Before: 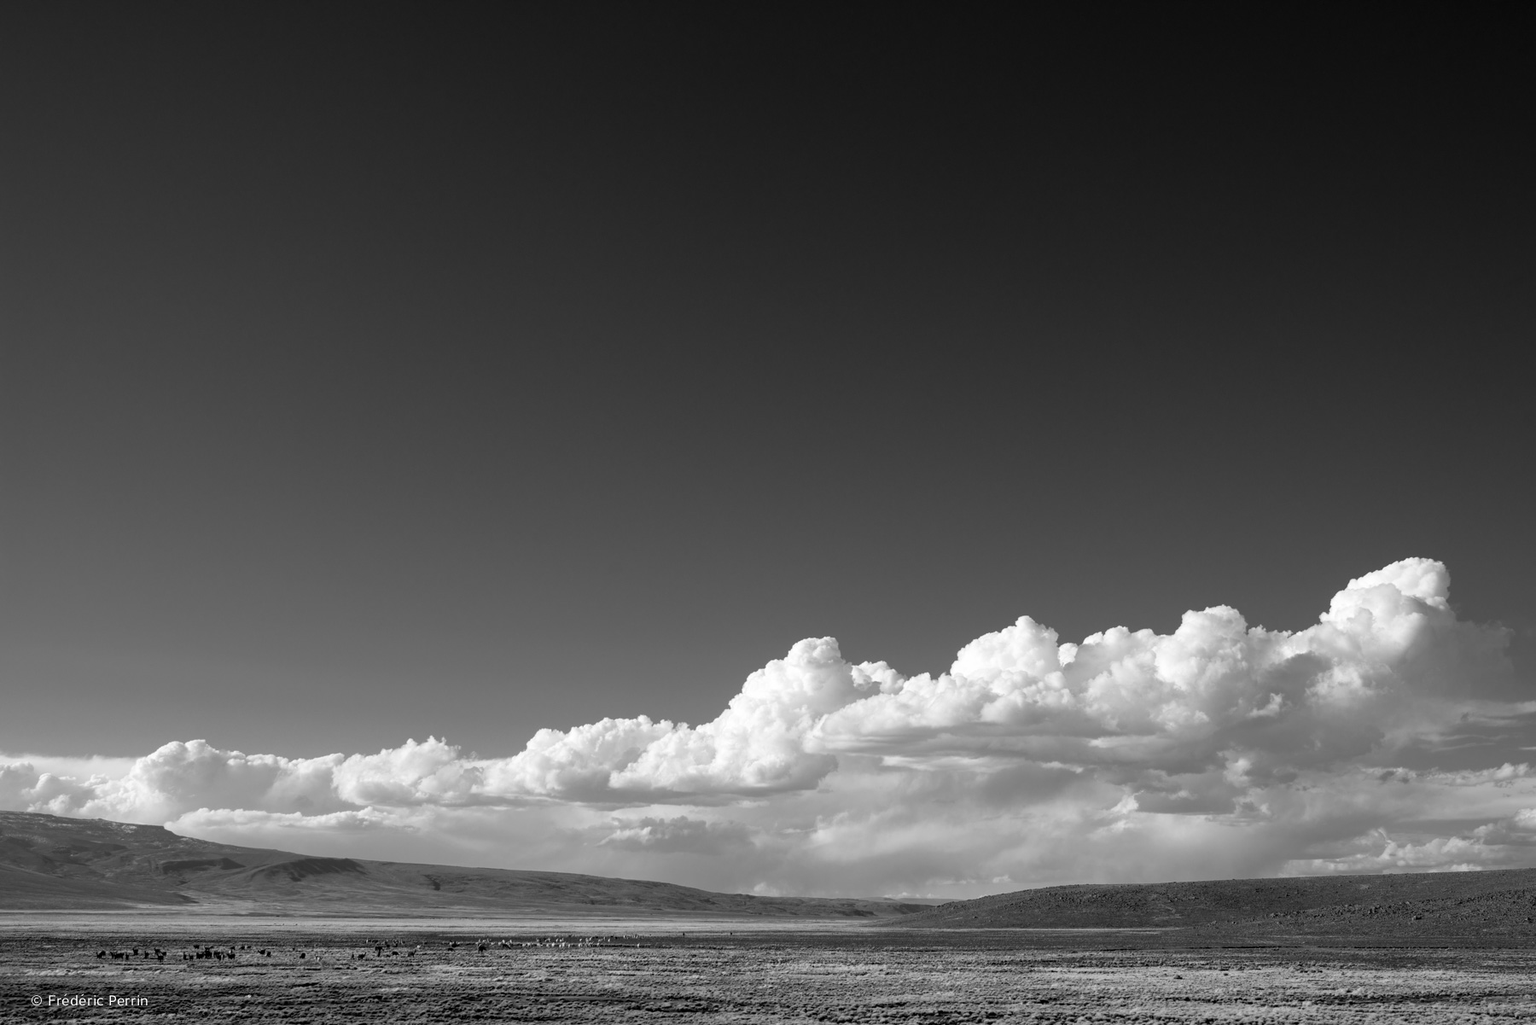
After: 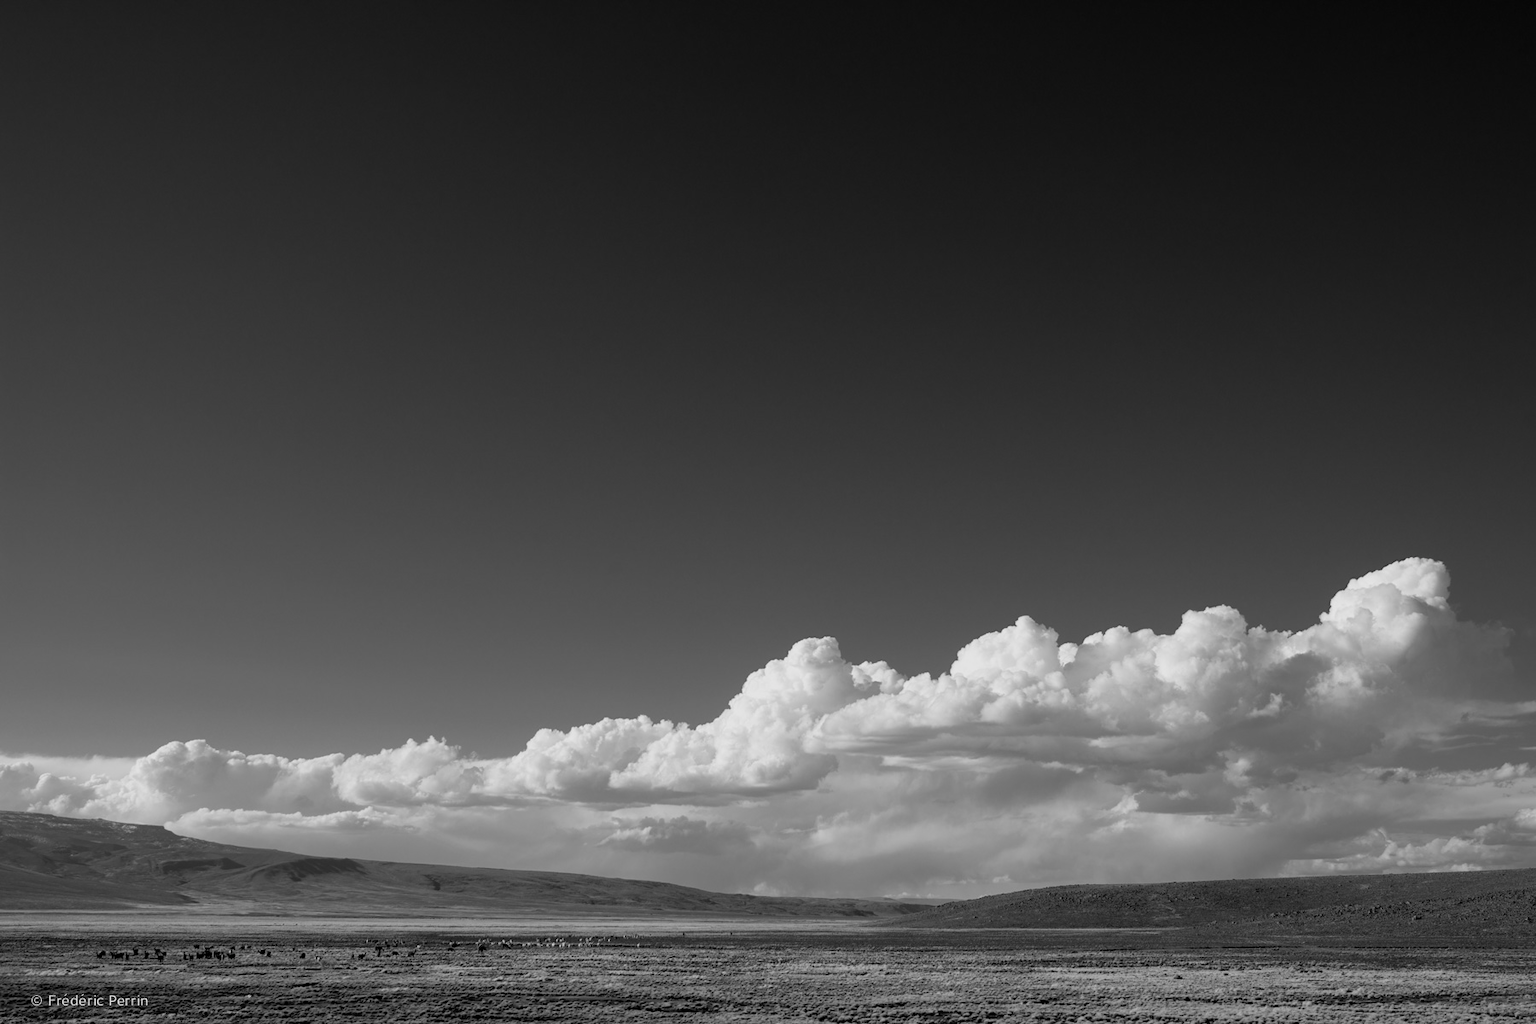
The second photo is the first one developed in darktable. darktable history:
color balance: output saturation 120%
exposure: exposure -0.36 EV, compensate highlight preservation false
